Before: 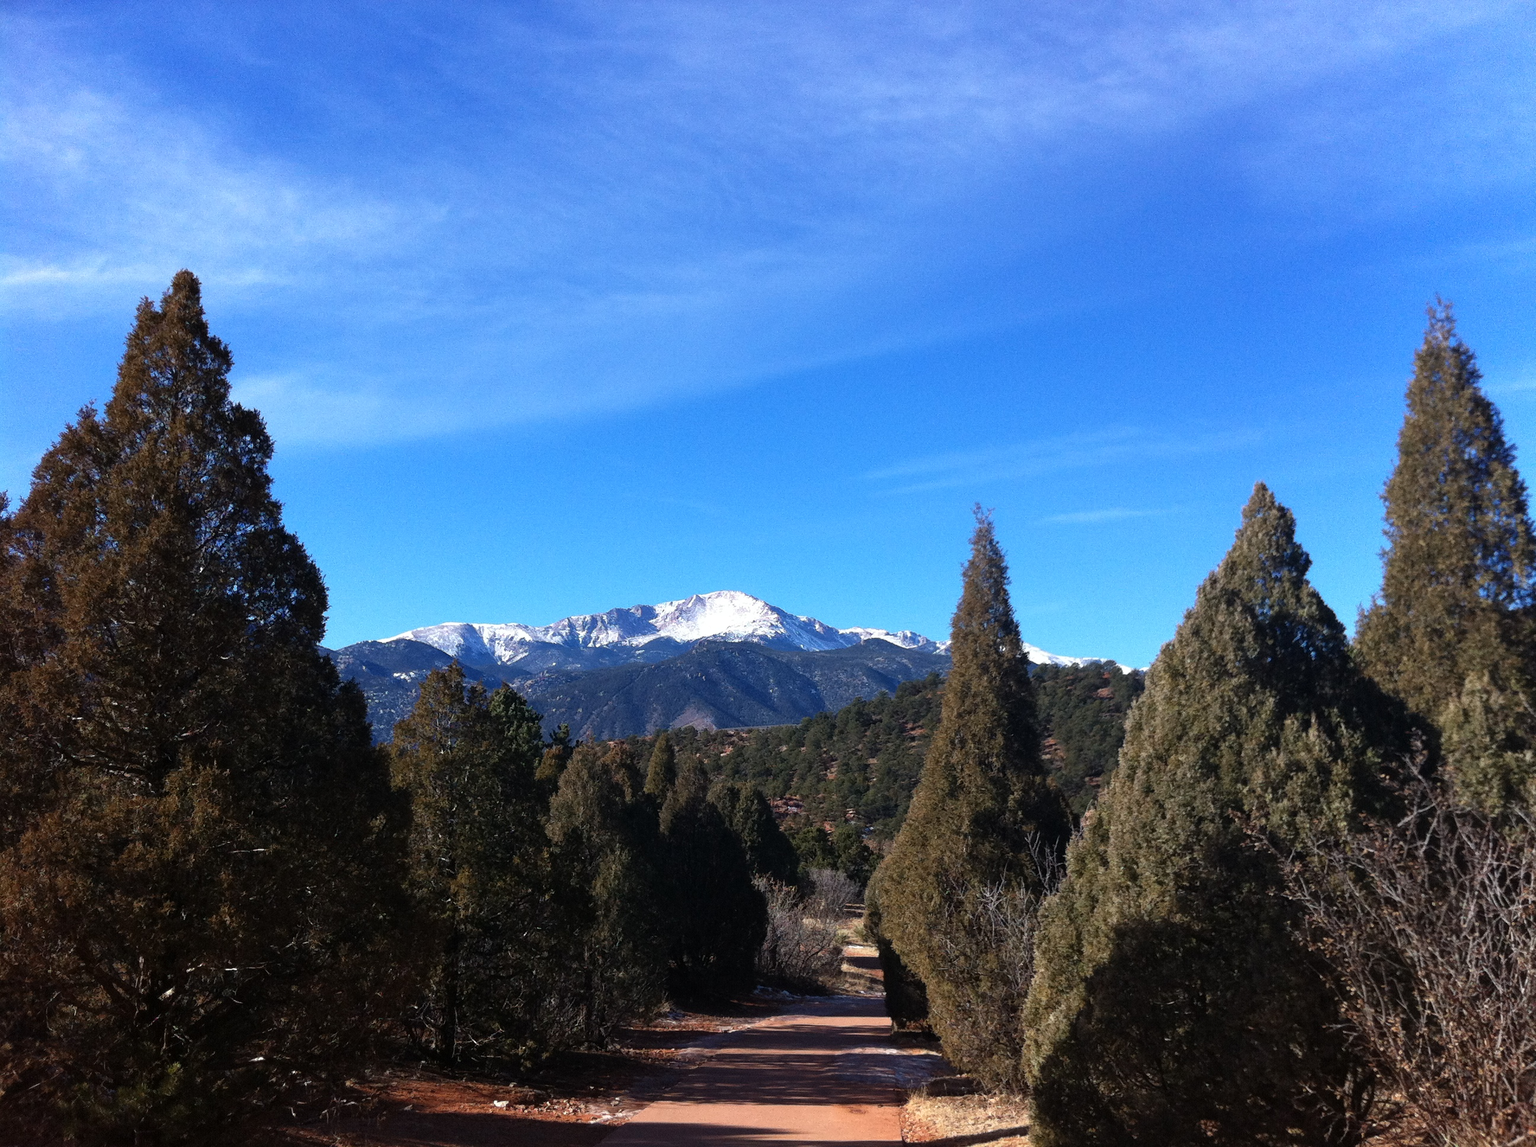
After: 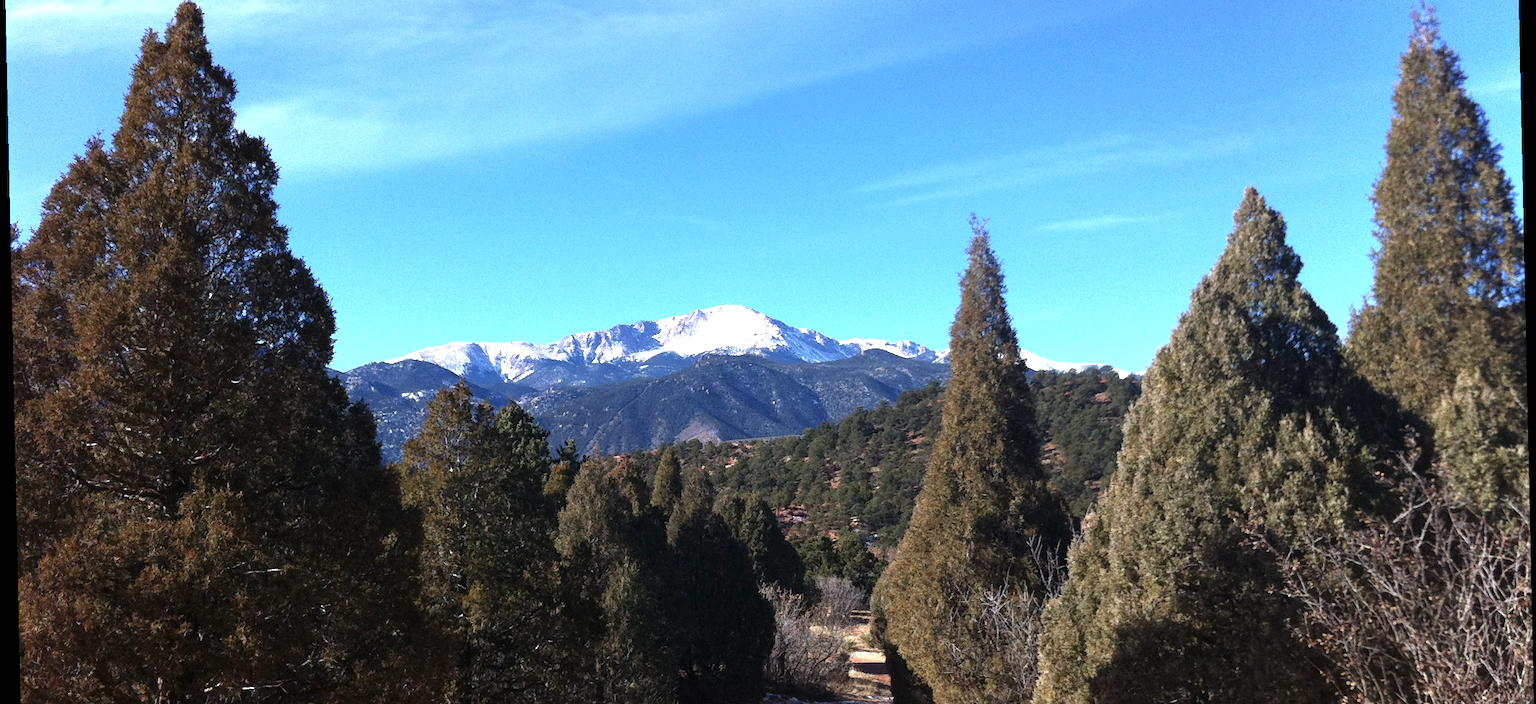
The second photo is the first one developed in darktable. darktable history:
exposure: exposure 0.781 EV, compensate highlight preservation false
rotate and perspective: rotation -1.24°, automatic cropping off
contrast brightness saturation: saturation -0.1
crop and rotate: top 25.357%, bottom 13.942%
